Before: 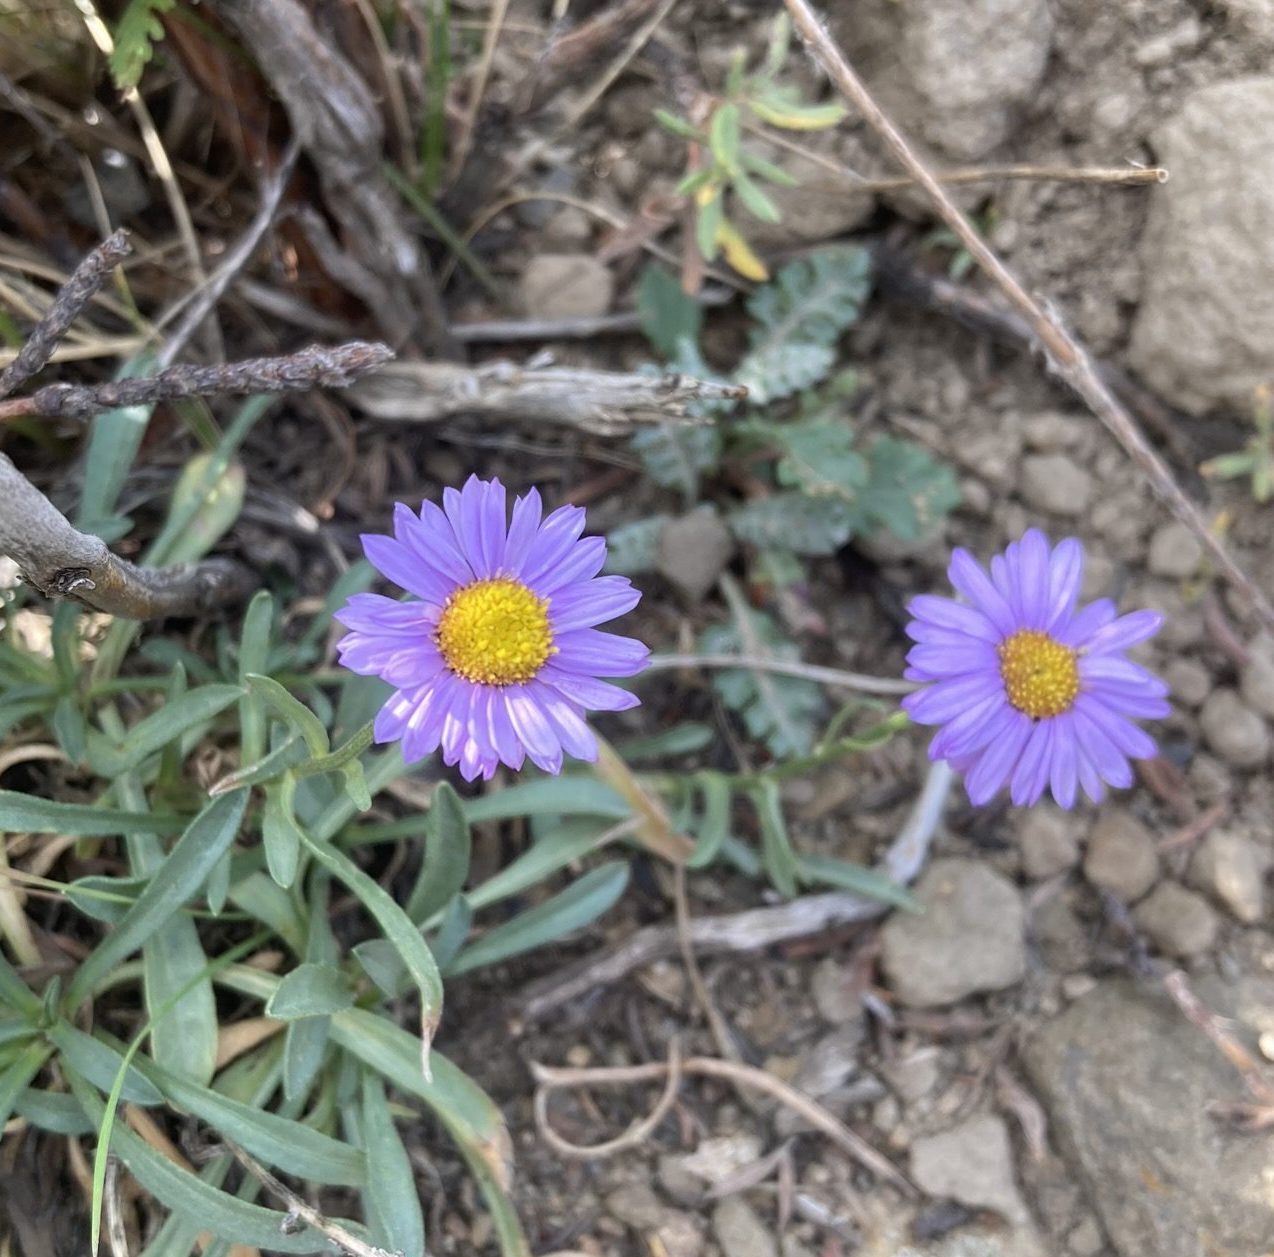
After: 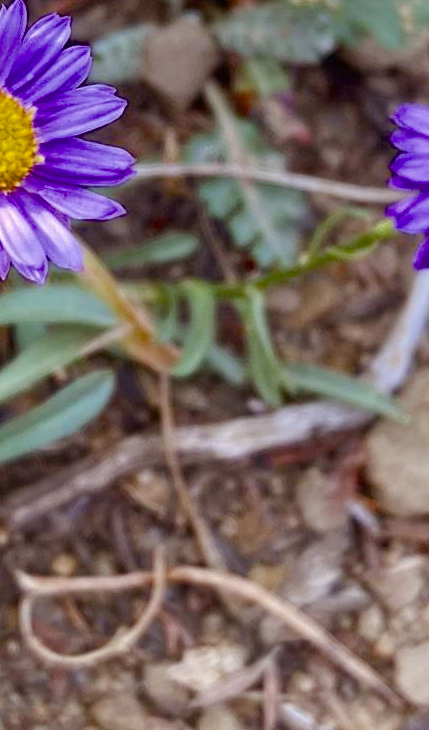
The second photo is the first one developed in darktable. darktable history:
color balance rgb: power › chroma 1.066%, power › hue 27.05°, perceptual saturation grading › global saturation 39.752%, perceptual saturation grading › highlights -24.971%, perceptual saturation grading › mid-tones 34.945%, perceptual saturation grading › shadows 34.671%, global vibrance 7.032%, saturation formula JzAzBz (2021)
crop: left 40.488%, top 39.072%, right 25.803%, bottom 2.814%
